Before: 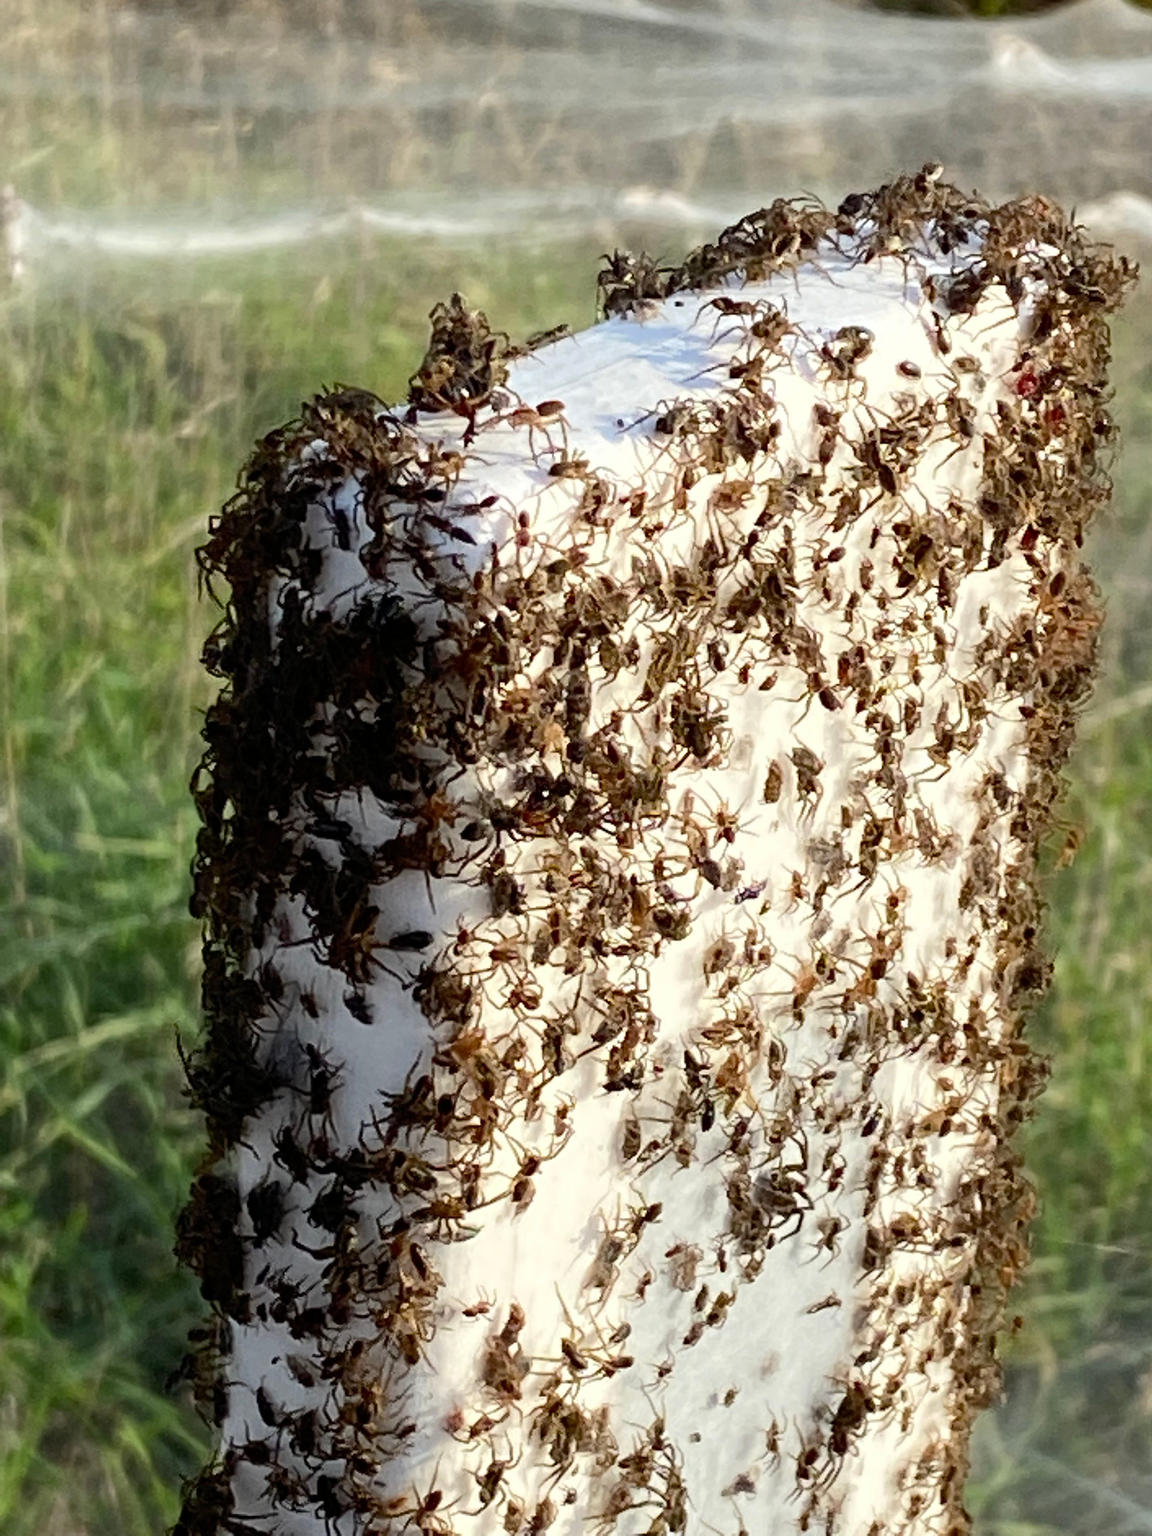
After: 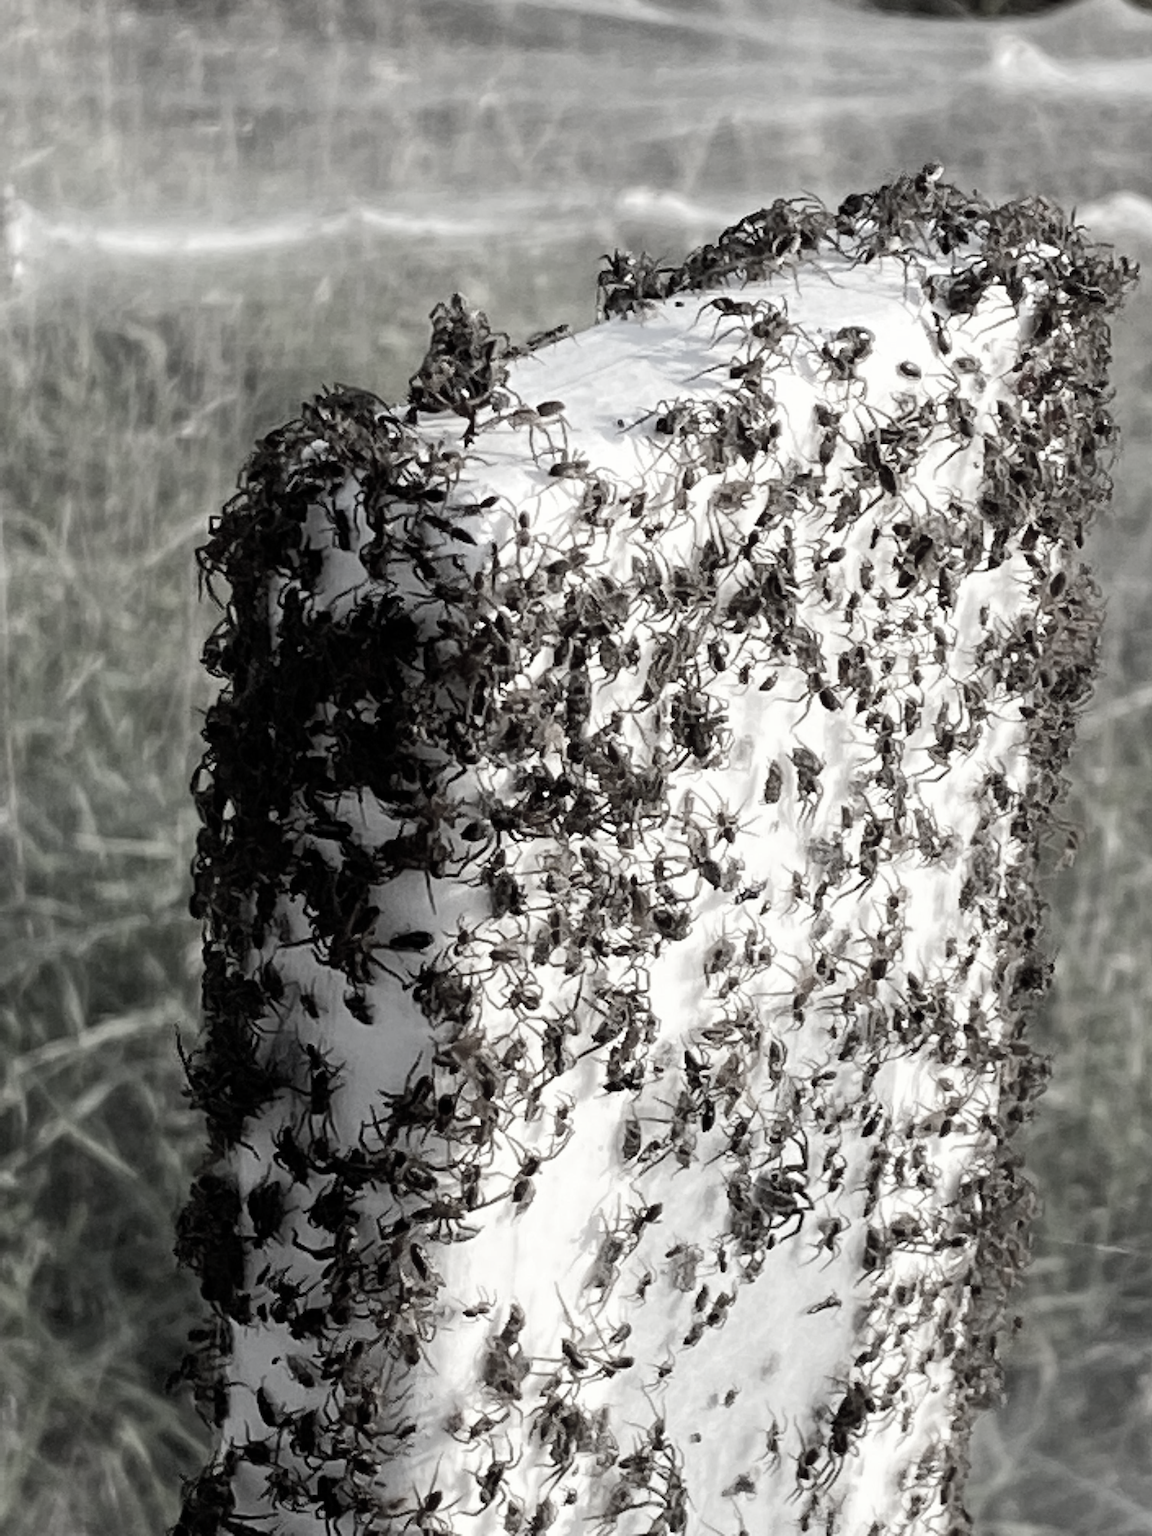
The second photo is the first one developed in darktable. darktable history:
color correction: highlights b* -0.024, saturation 0.143
